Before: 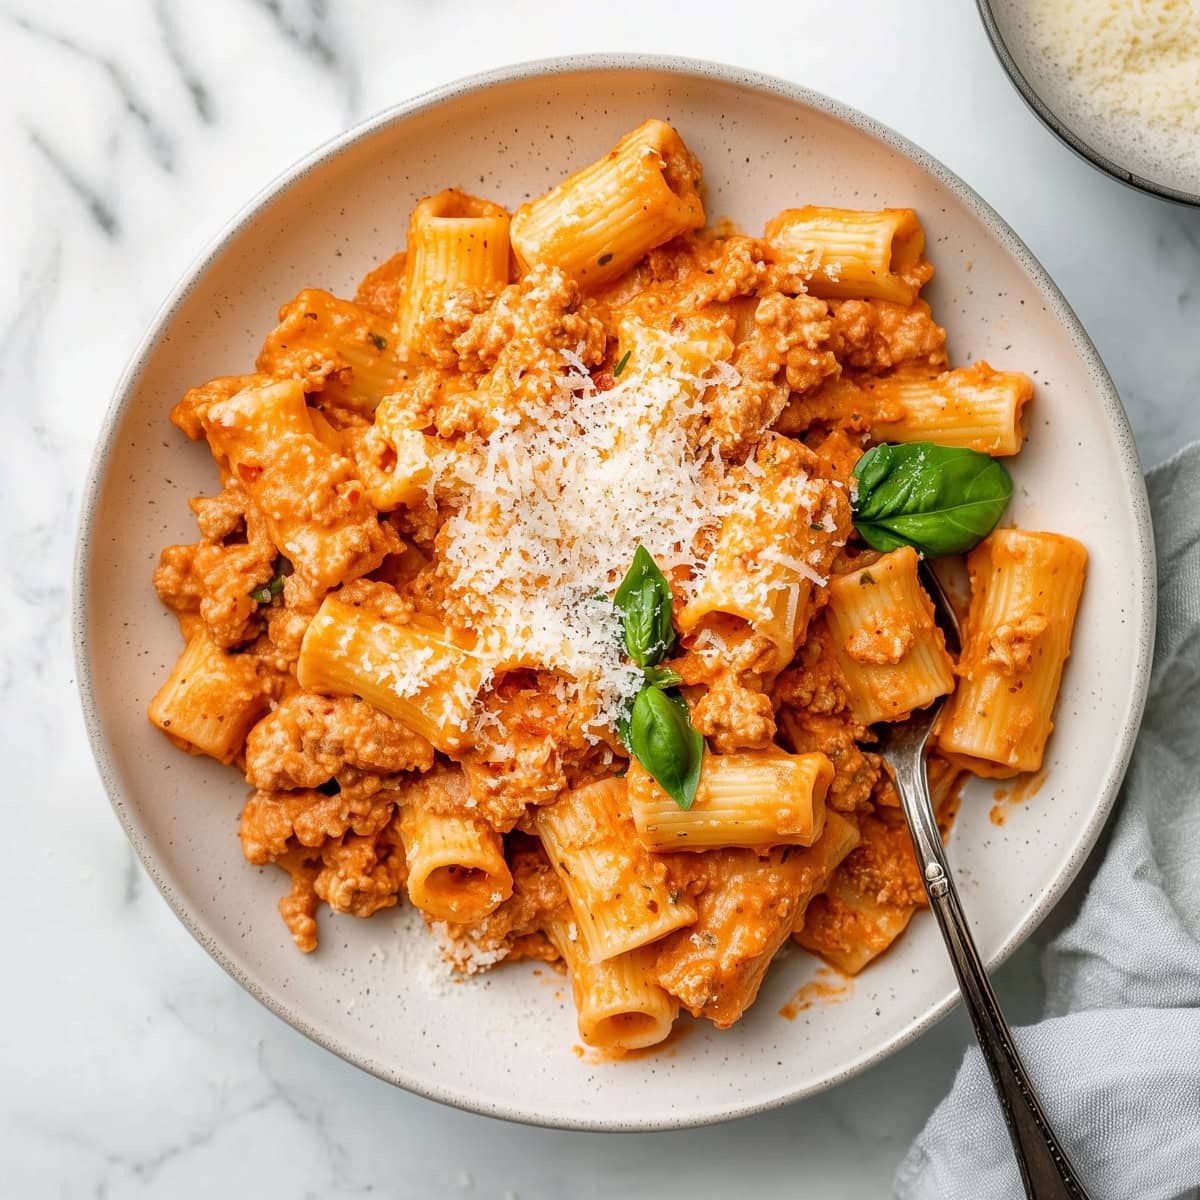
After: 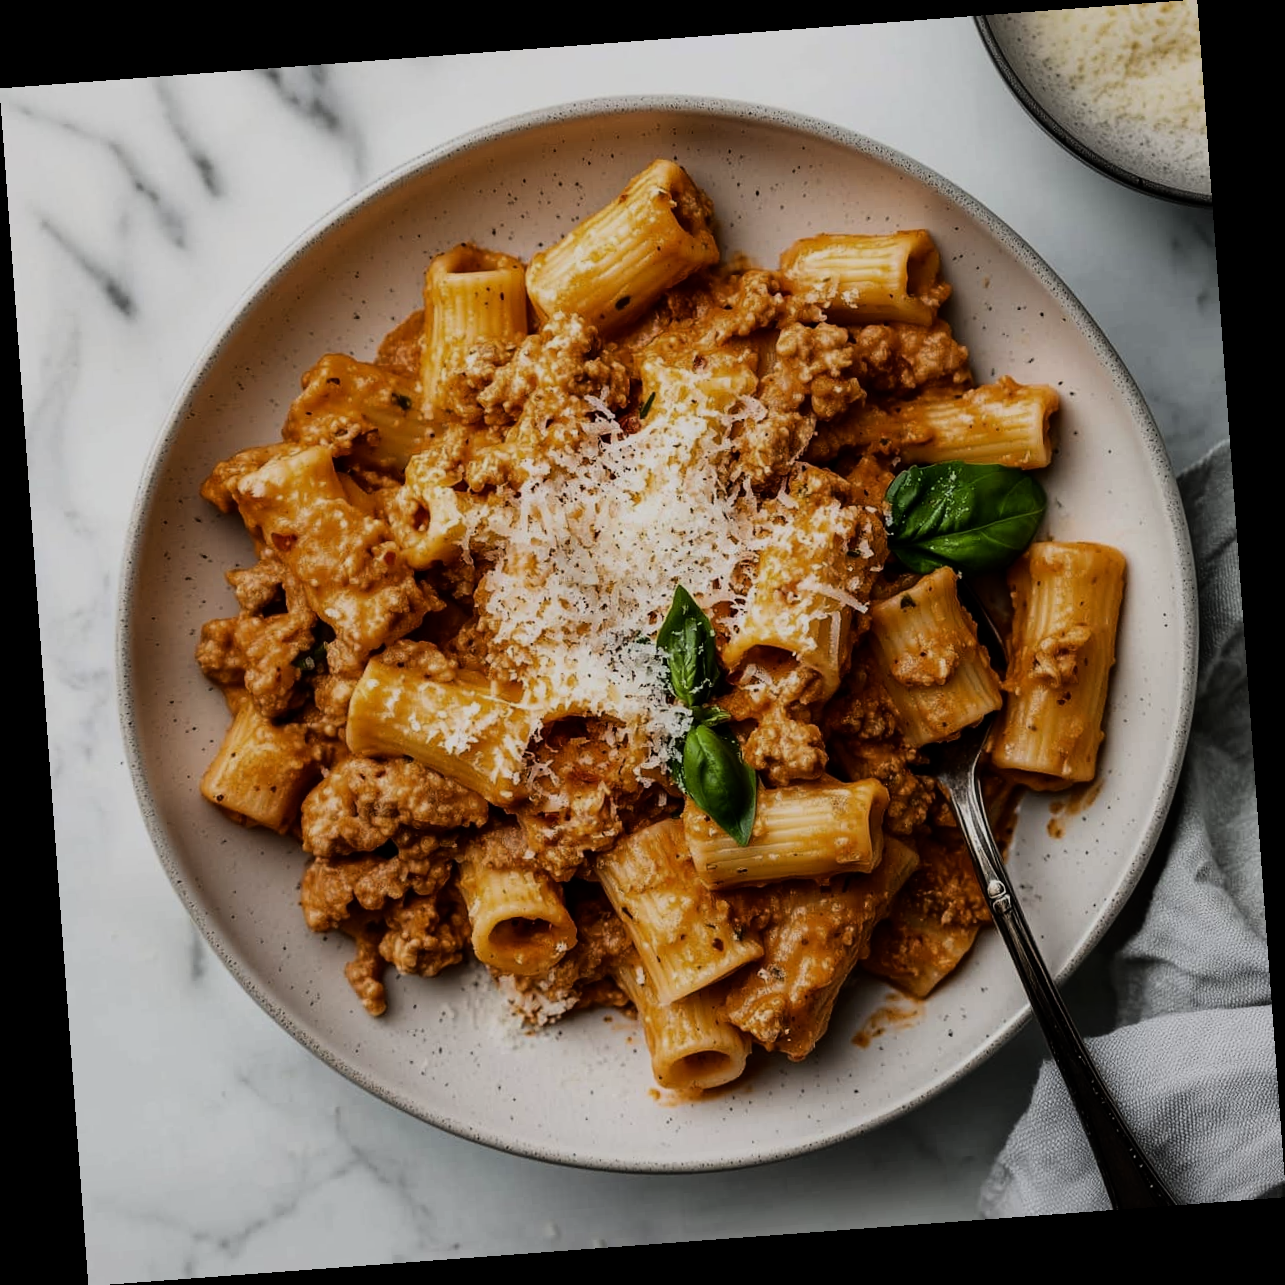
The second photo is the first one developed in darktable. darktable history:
rgb curve: curves: ch0 [(0, 0) (0.21, 0.15) (0.24, 0.21) (0.5, 0.75) (0.75, 0.96) (0.89, 0.99) (1, 1)]; ch1 [(0, 0.02) (0.21, 0.13) (0.25, 0.2) (0.5, 0.67) (0.75, 0.9) (0.89, 0.97) (1, 1)]; ch2 [(0, 0.02) (0.21, 0.13) (0.25, 0.2) (0.5, 0.67) (0.75, 0.9) (0.89, 0.97) (1, 1)], compensate middle gray true
rotate and perspective: rotation -4.25°, automatic cropping off
exposure: exposure -2.002 EV, compensate highlight preservation false
